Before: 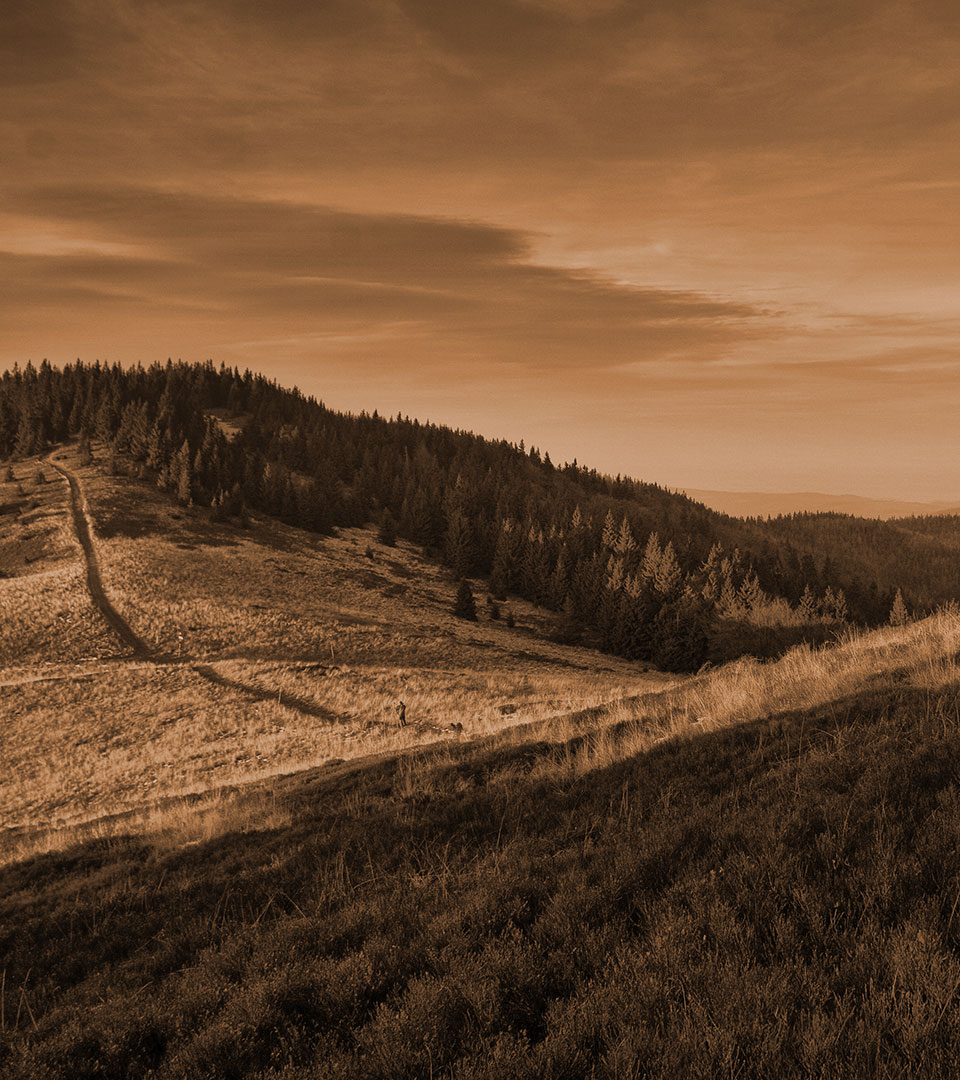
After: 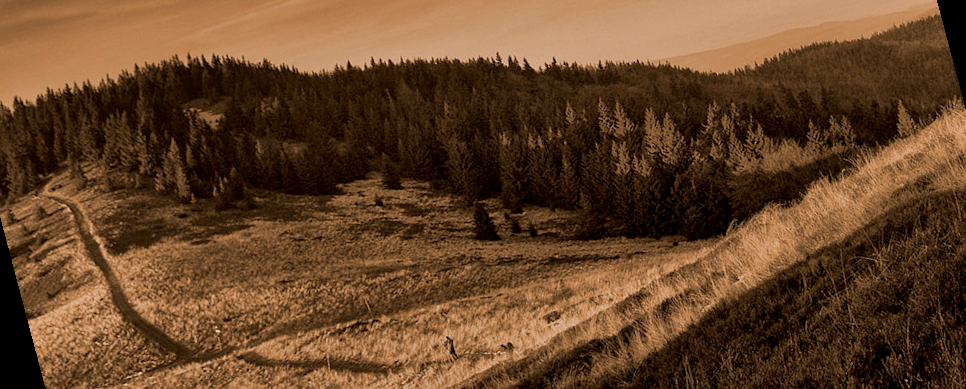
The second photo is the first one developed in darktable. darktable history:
shadows and highlights: shadows 32, highlights -32, soften with gaussian
crop and rotate: top 25.357%, bottom 13.942%
exposure: black level correction 0.007, exposure 0.093 EV, compensate highlight preservation false
rotate and perspective: rotation -14.8°, crop left 0.1, crop right 0.903, crop top 0.25, crop bottom 0.748
